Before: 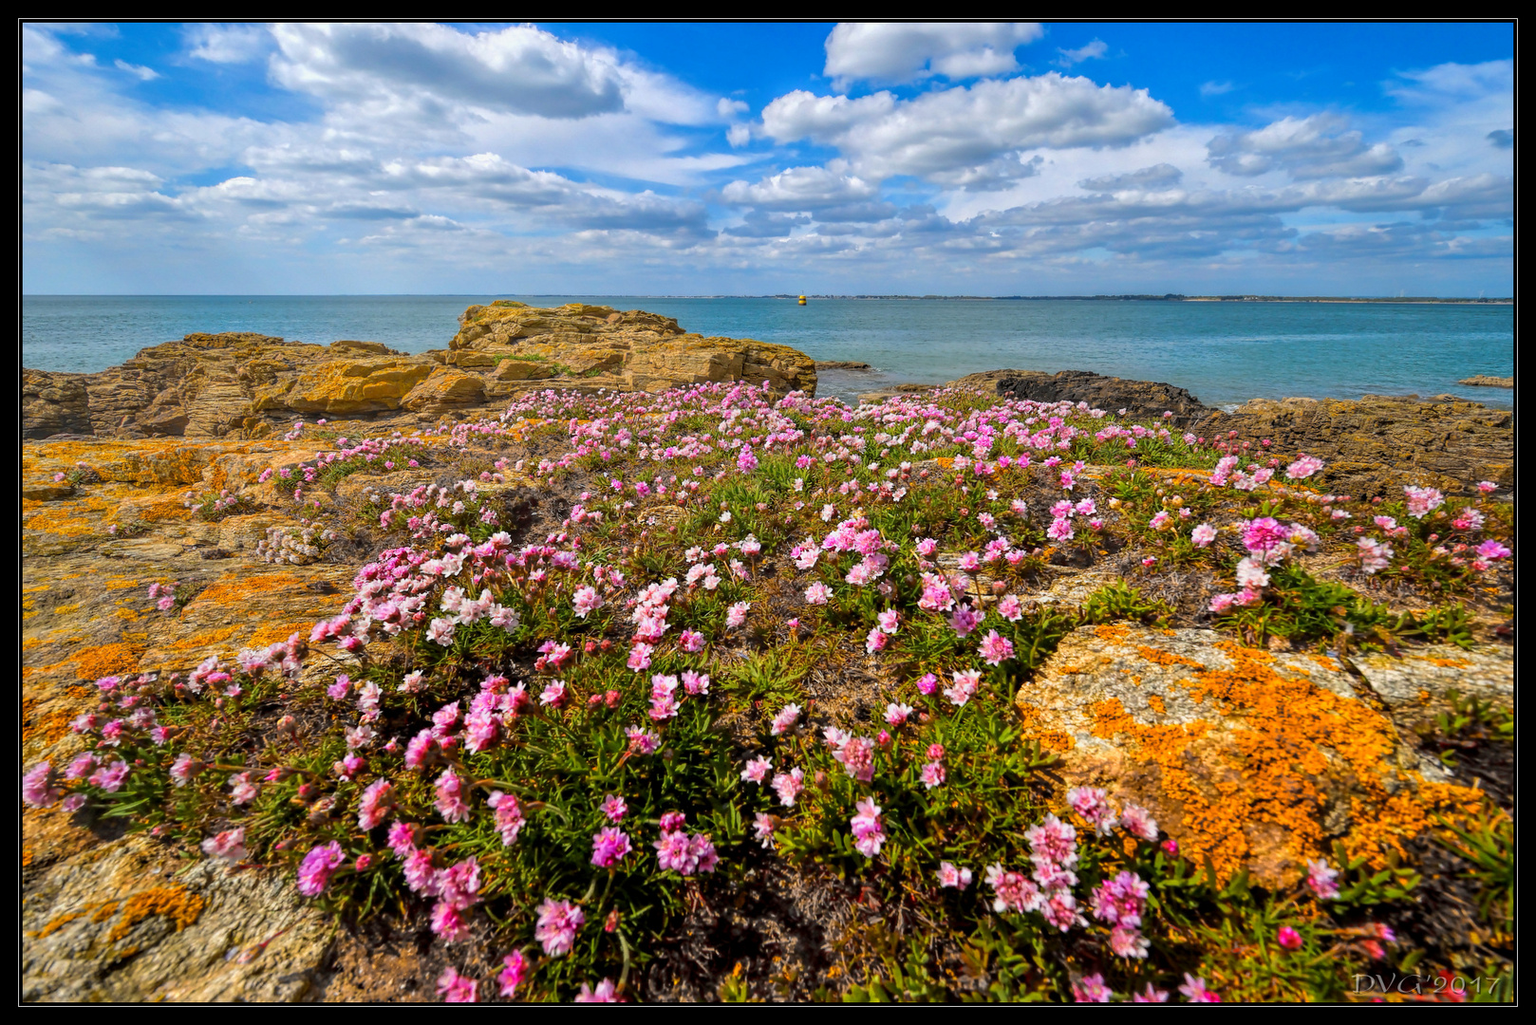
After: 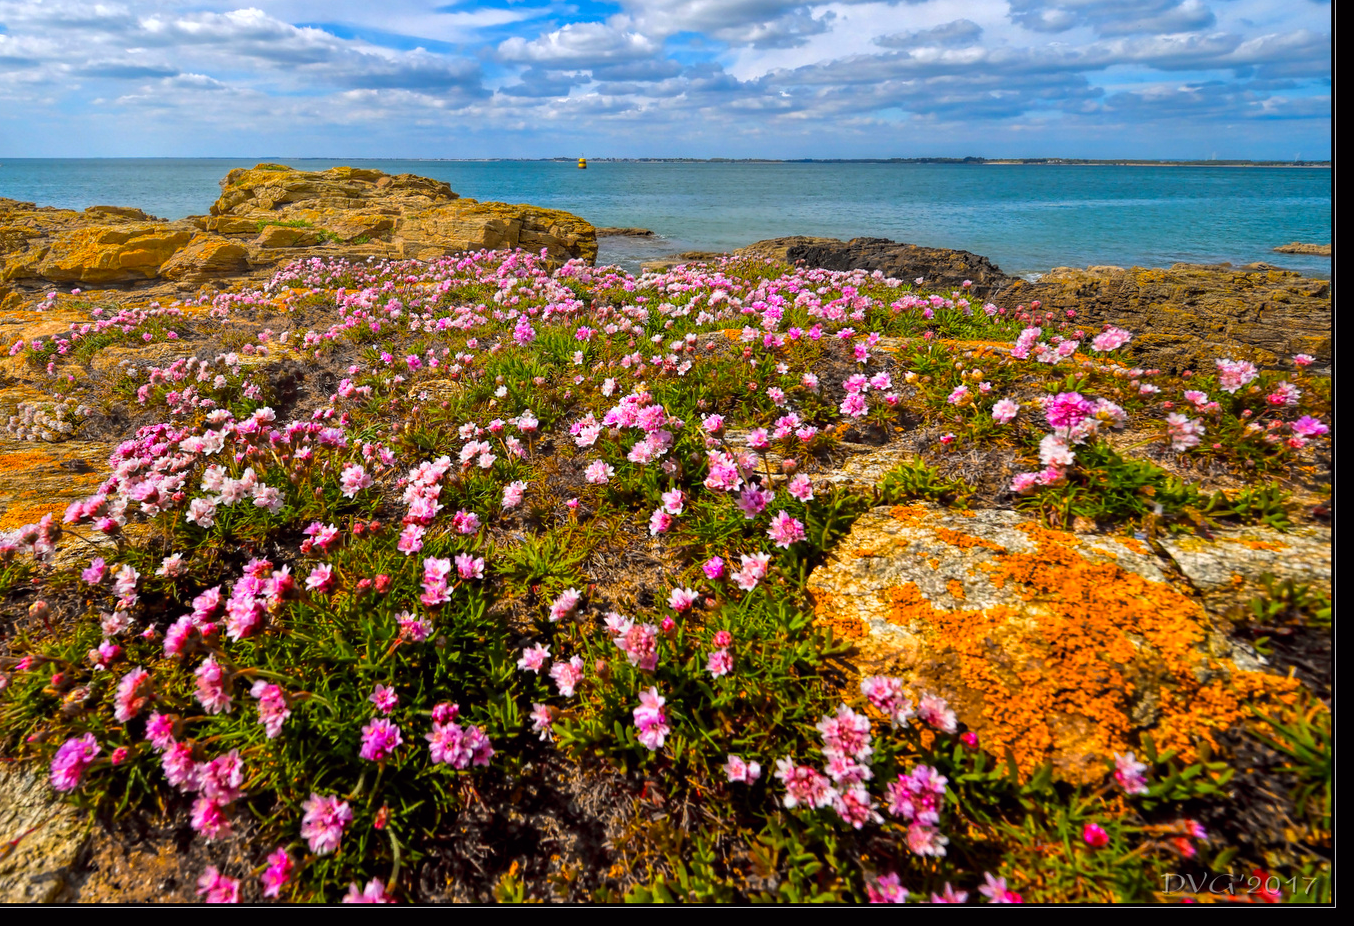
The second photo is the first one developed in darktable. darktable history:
crop: left 16.315%, top 14.246%
color balance: lift [1, 1, 0.999, 1.001], gamma [1, 1.003, 1.005, 0.995], gain [1, 0.992, 0.988, 1.012], contrast 5%, output saturation 110%
